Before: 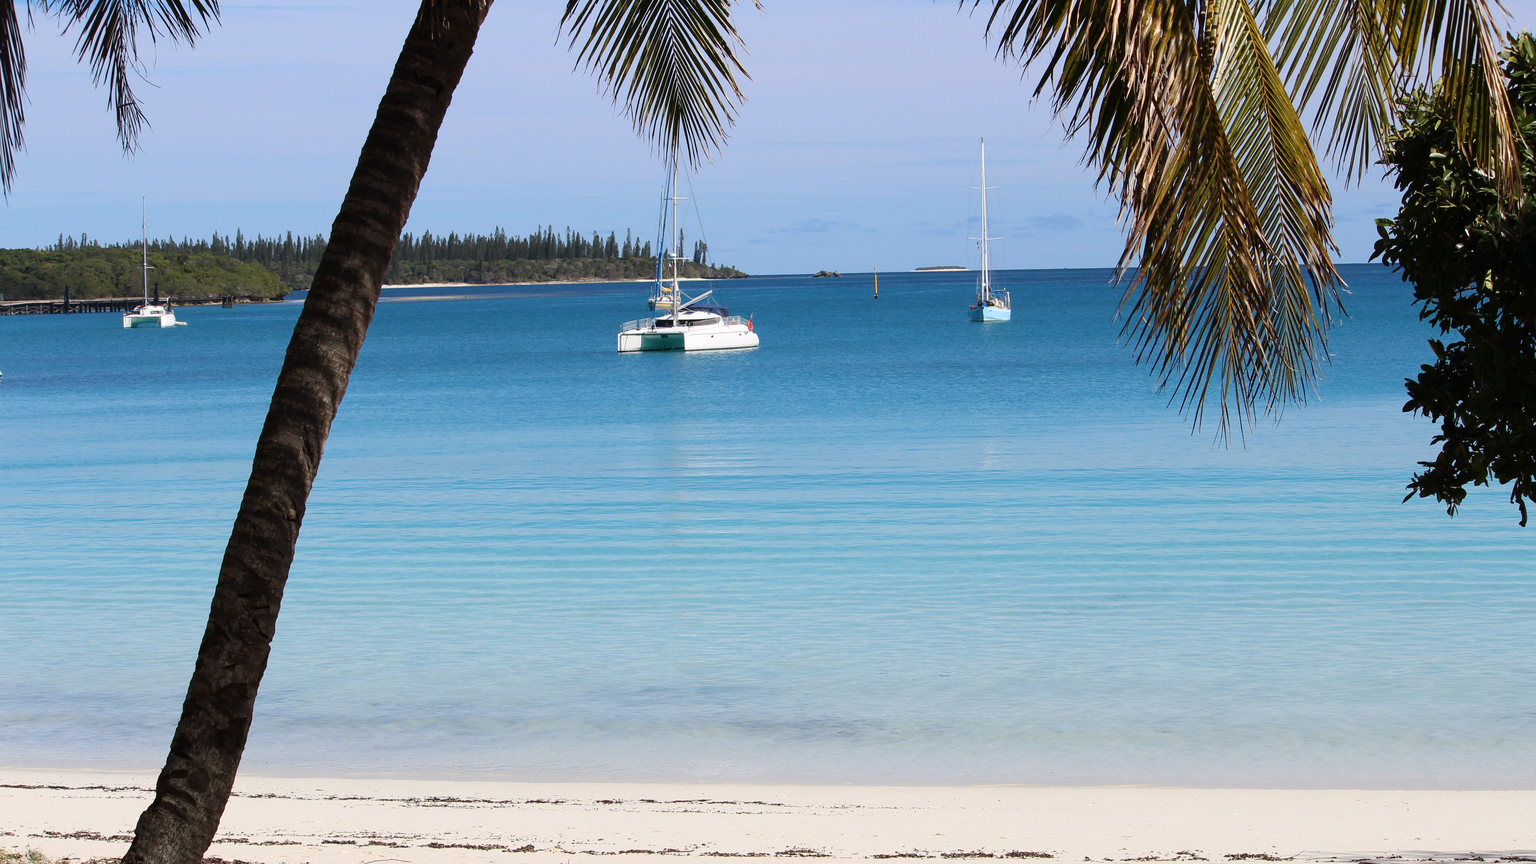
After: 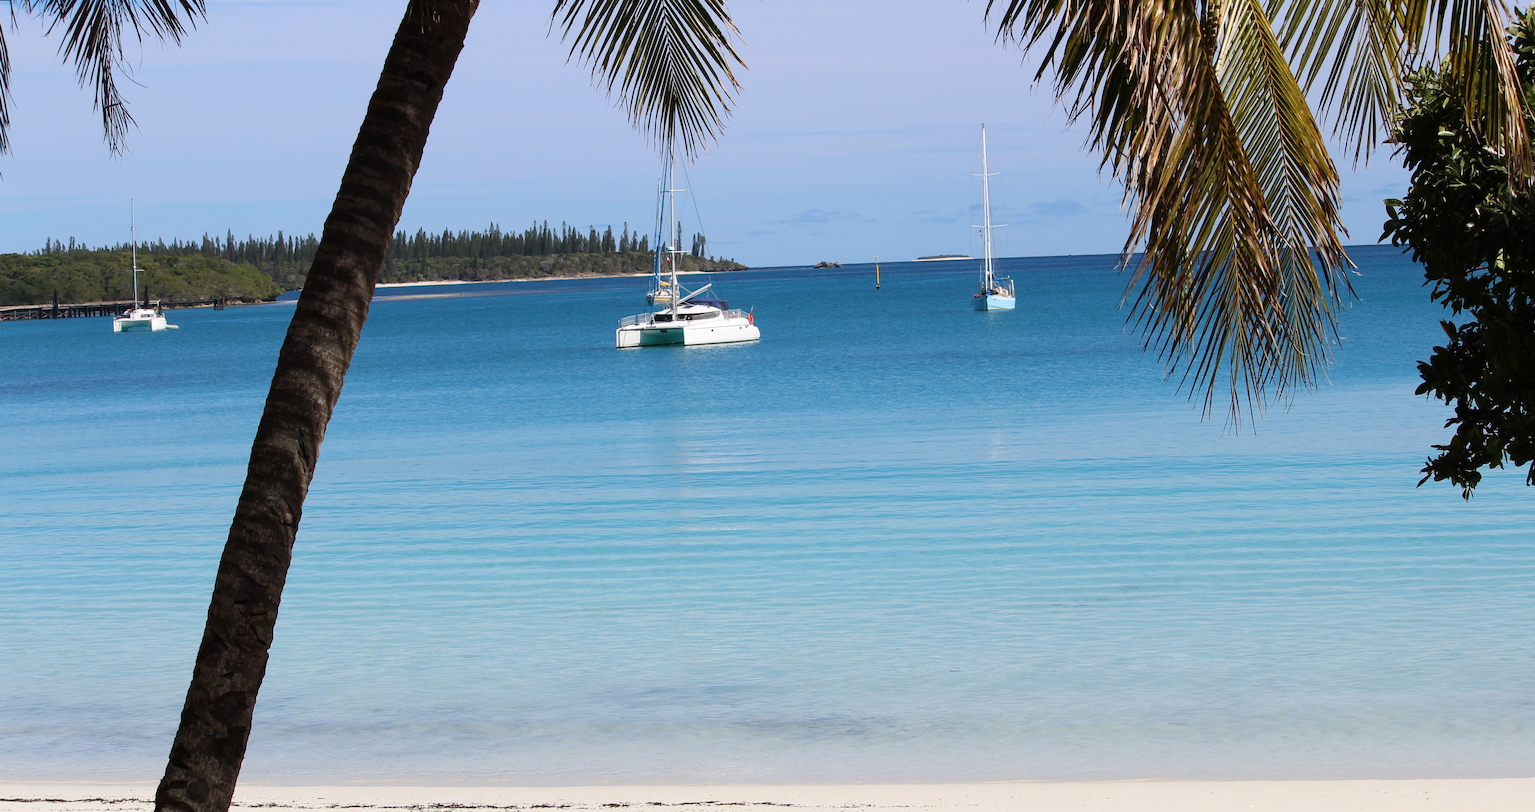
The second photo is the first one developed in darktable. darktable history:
white balance: emerald 1
crop: top 0.448%, right 0.264%, bottom 5.045%
rotate and perspective: rotation -1°, crop left 0.011, crop right 0.989, crop top 0.025, crop bottom 0.975
